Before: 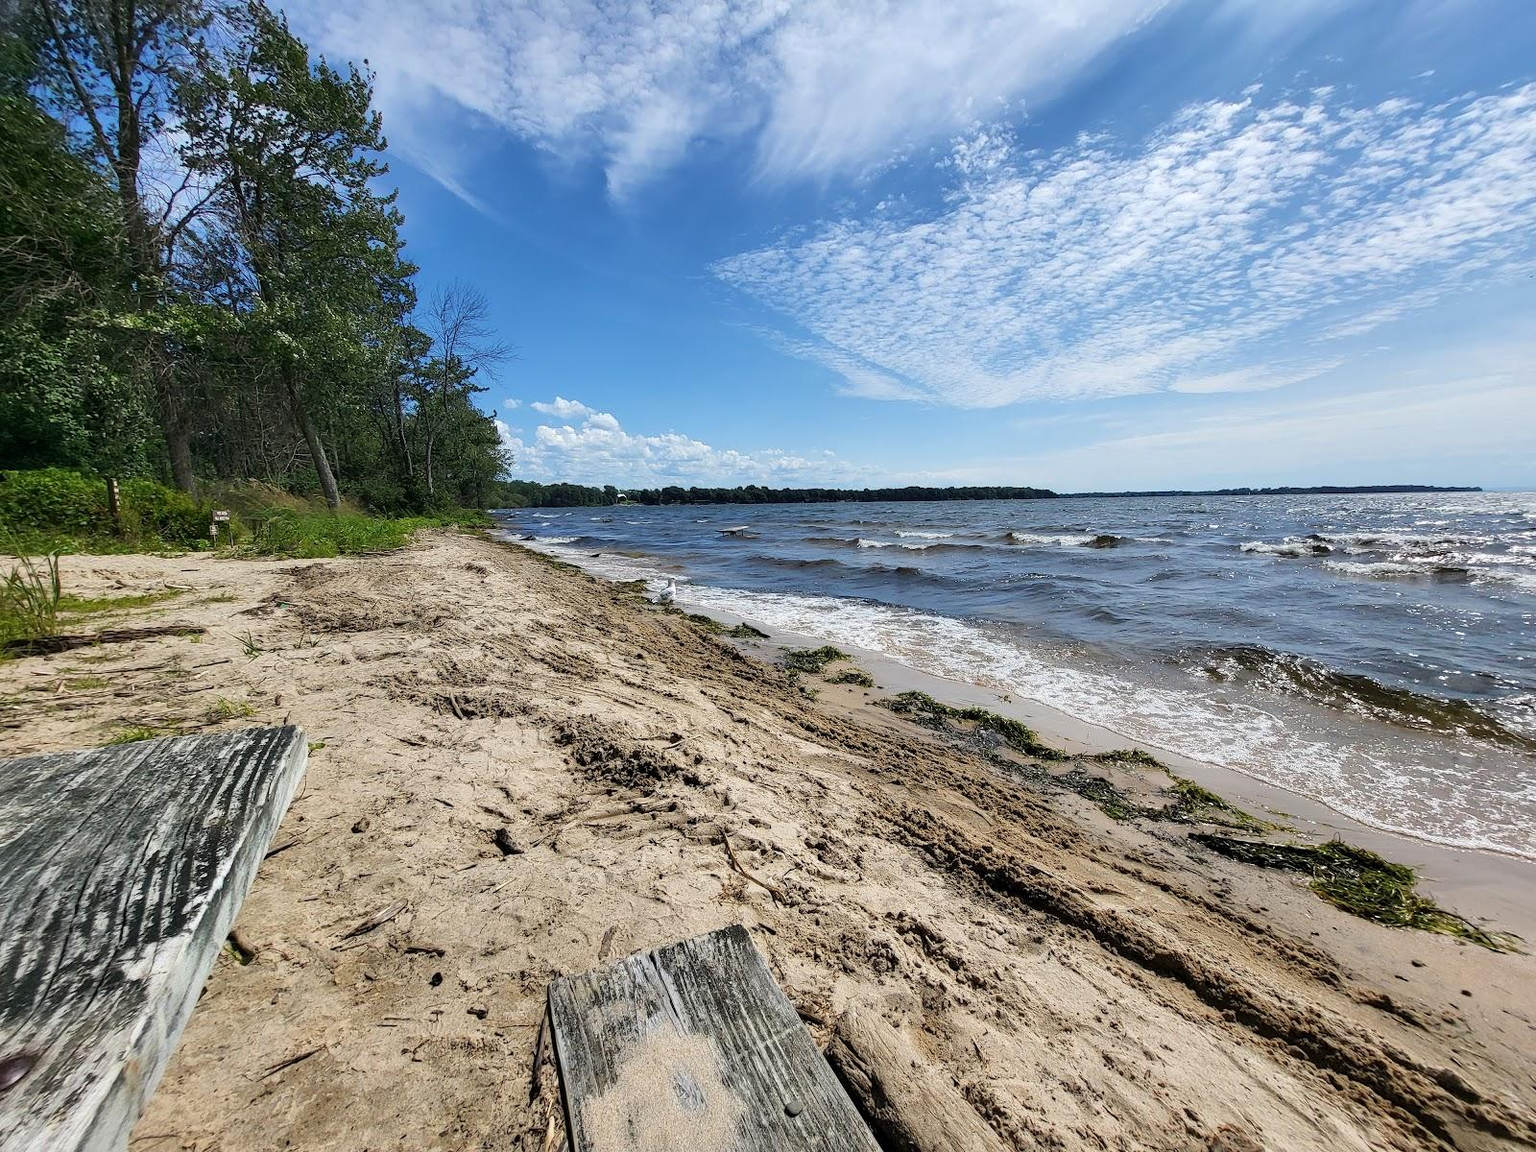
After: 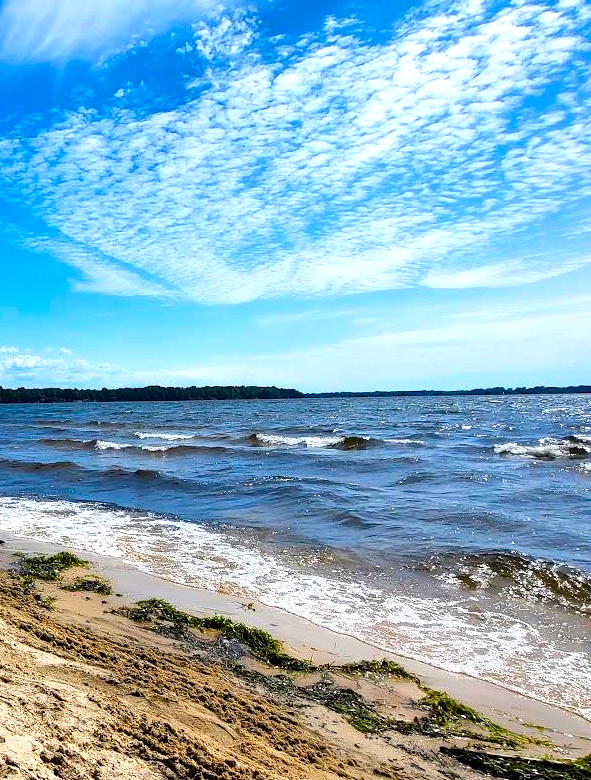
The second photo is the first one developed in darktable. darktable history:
crop and rotate: left 49.918%, top 10.147%, right 13.102%, bottom 24.809%
shadows and highlights: radius 336.17, shadows 28.89, soften with gaussian
contrast brightness saturation: brightness -0.021, saturation 0.34
color balance rgb: perceptual saturation grading › global saturation 14.948%, global vibrance 20%
exposure: black level correction 0.001, exposure 0.498 EV, compensate exposure bias true, compensate highlight preservation false
